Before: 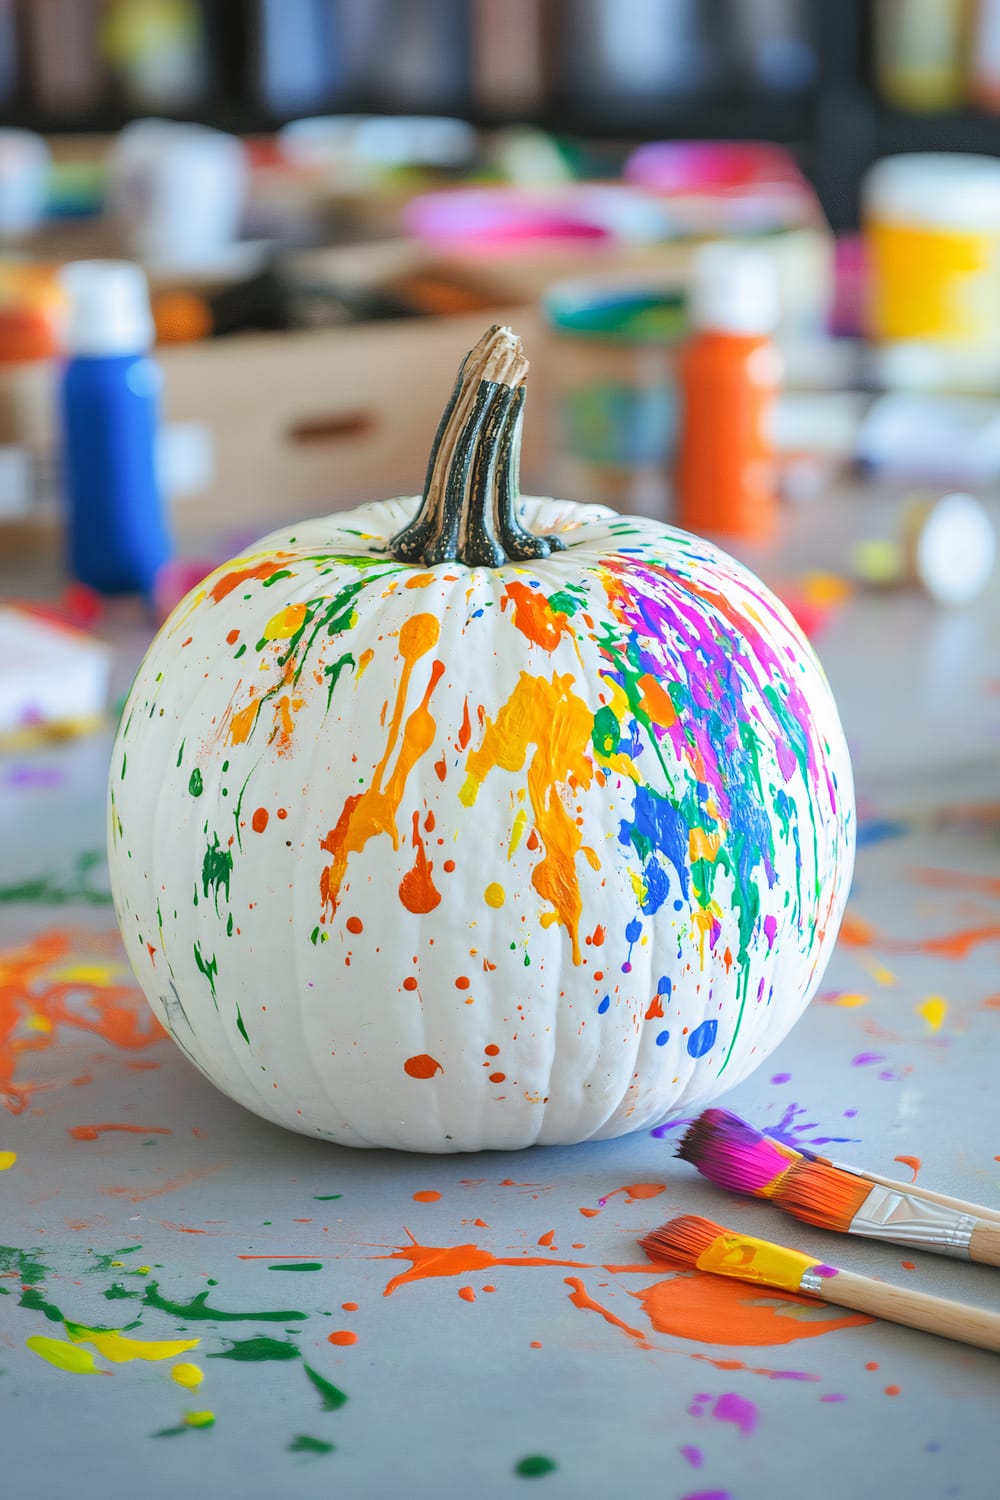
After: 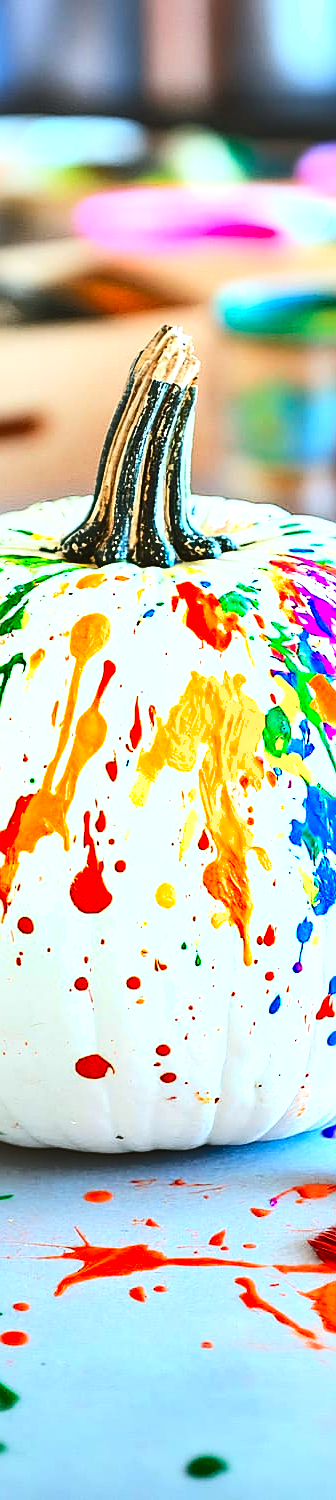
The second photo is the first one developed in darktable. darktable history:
crop: left 32.948%, right 33.434%
shadows and highlights: shadows 59.92, soften with gaussian
sharpen: on, module defaults
exposure: black level correction 0, exposure 0.952 EV, compensate exposure bias true, compensate highlight preservation false
contrast brightness saturation: contrast 0.225, brightness 0.097, saturation 0.288
tone equalizer: mask exposure compensation -0.509 EV
color correction: highlights a* -2.77, highlights b* -2.08, shadows a* 2.51, shadows b* 3
